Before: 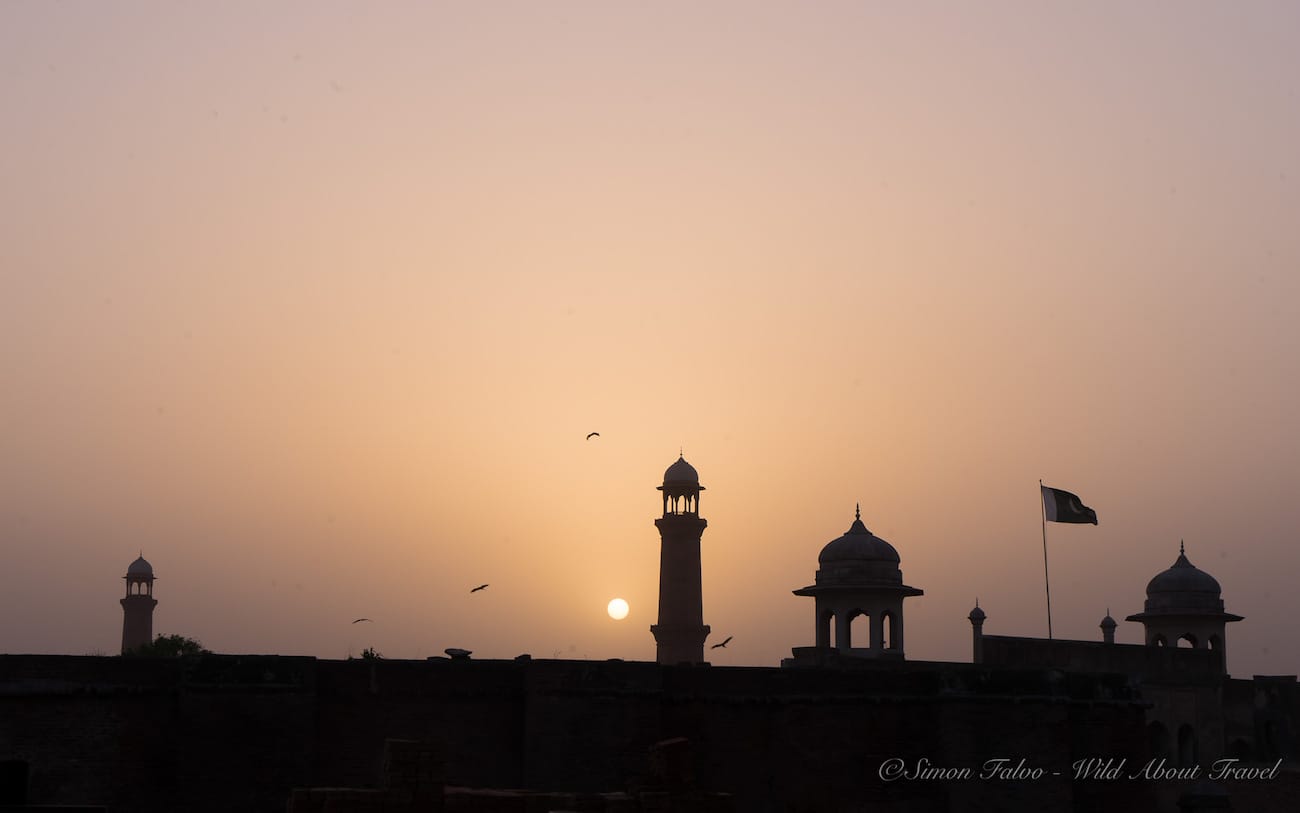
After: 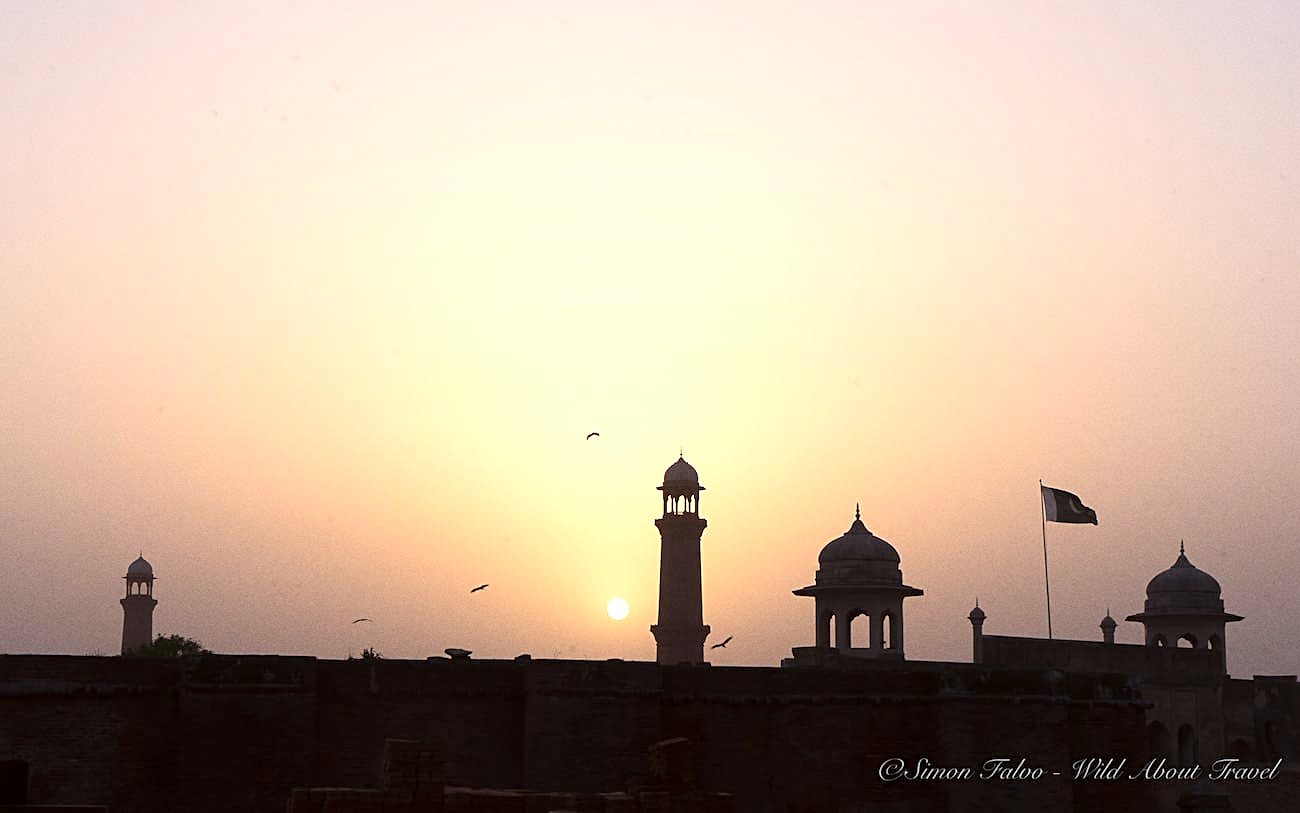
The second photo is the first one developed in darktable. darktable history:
grain: coarseness 0.09 ISO
color correction: highlights a* -2.73, highlights b* -2.09, shadows a* 2.41, shadows b* 2.73
sharpen: on, module defaults
exposure: black level correction 0, exposure 0.9 EV, compensate highlight preservation false
